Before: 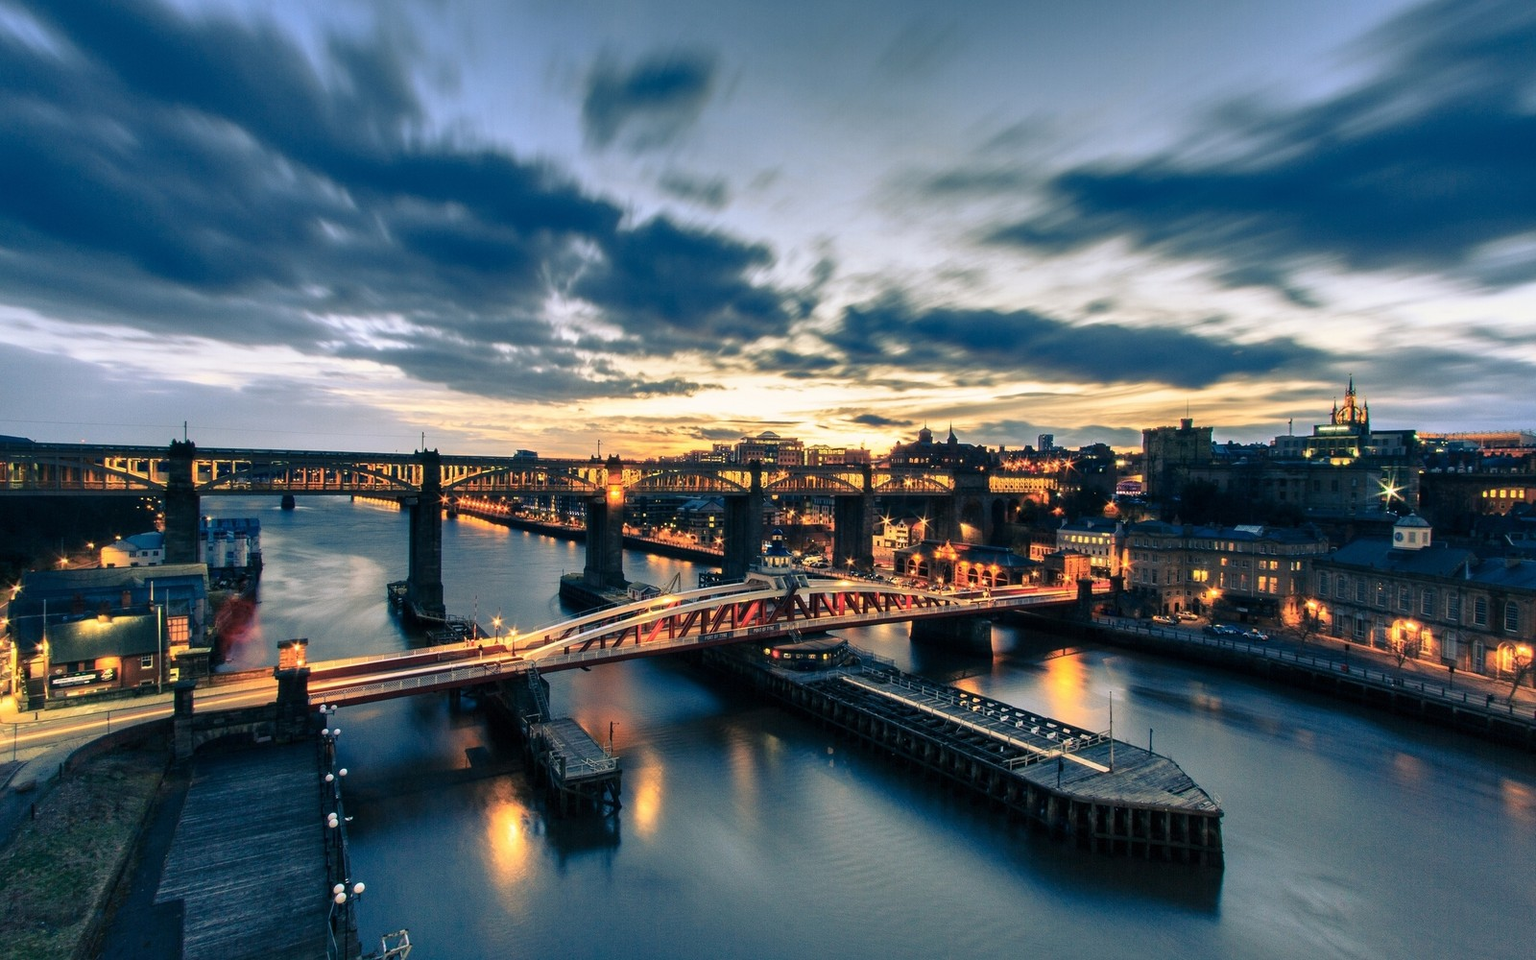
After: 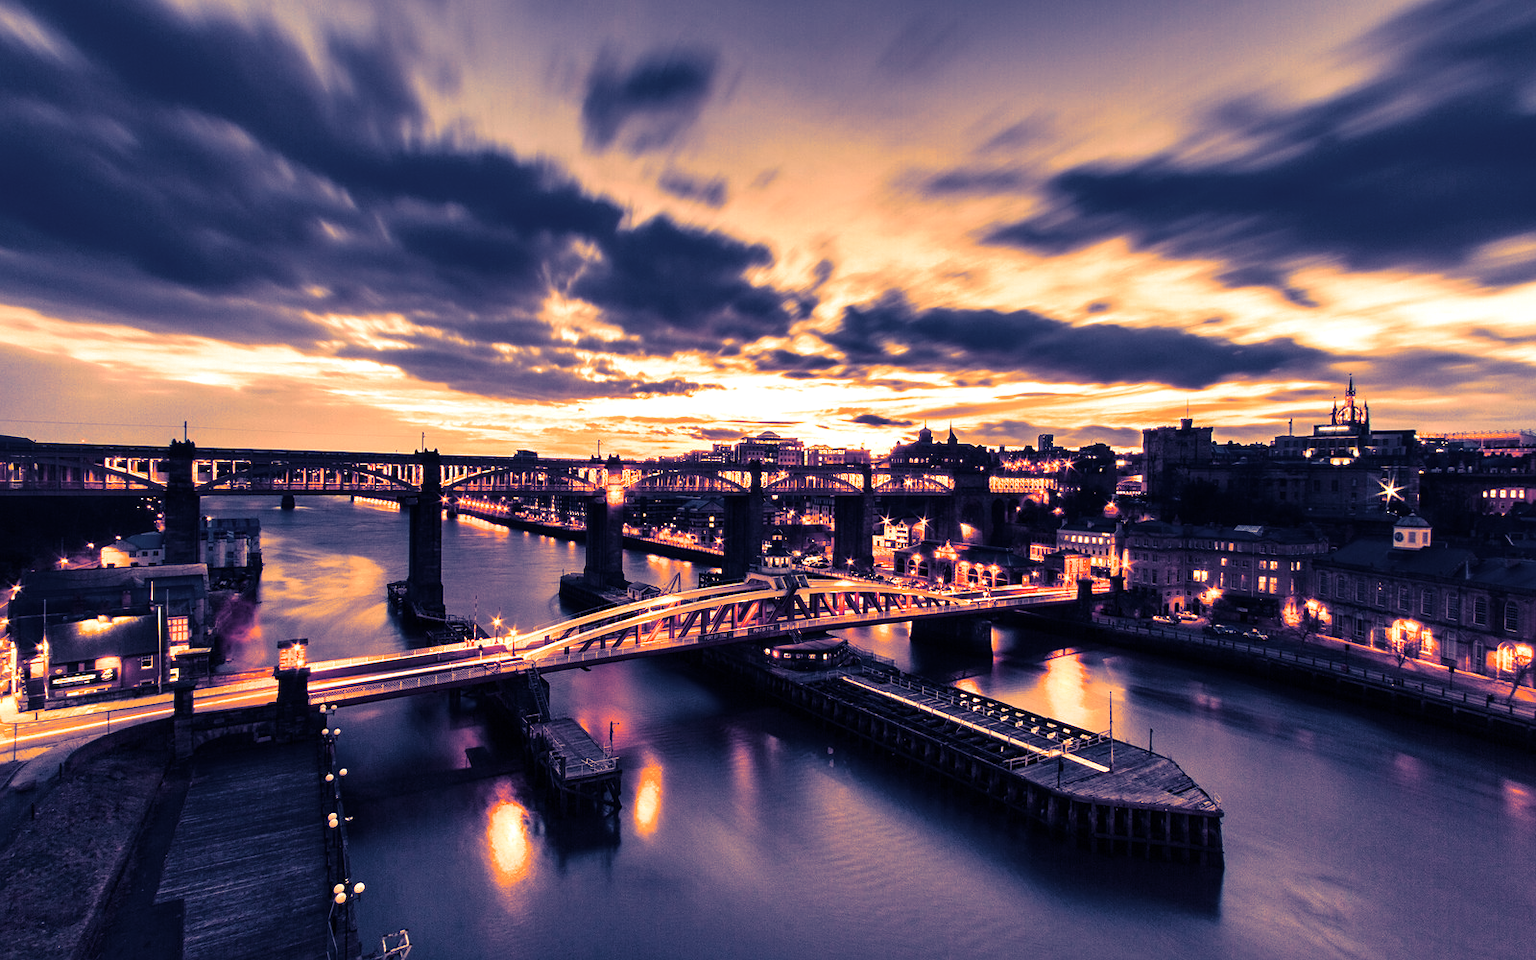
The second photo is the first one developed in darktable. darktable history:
sharpen: amount 0.2
split-toning: shadows › hue 242.67°, shadows › saturation 0.733, highlights › hue 45.33°, highlights › saturation 0.667, balance -53.304, compress 21.15%
white balance: red 1.467, blue 0.684
